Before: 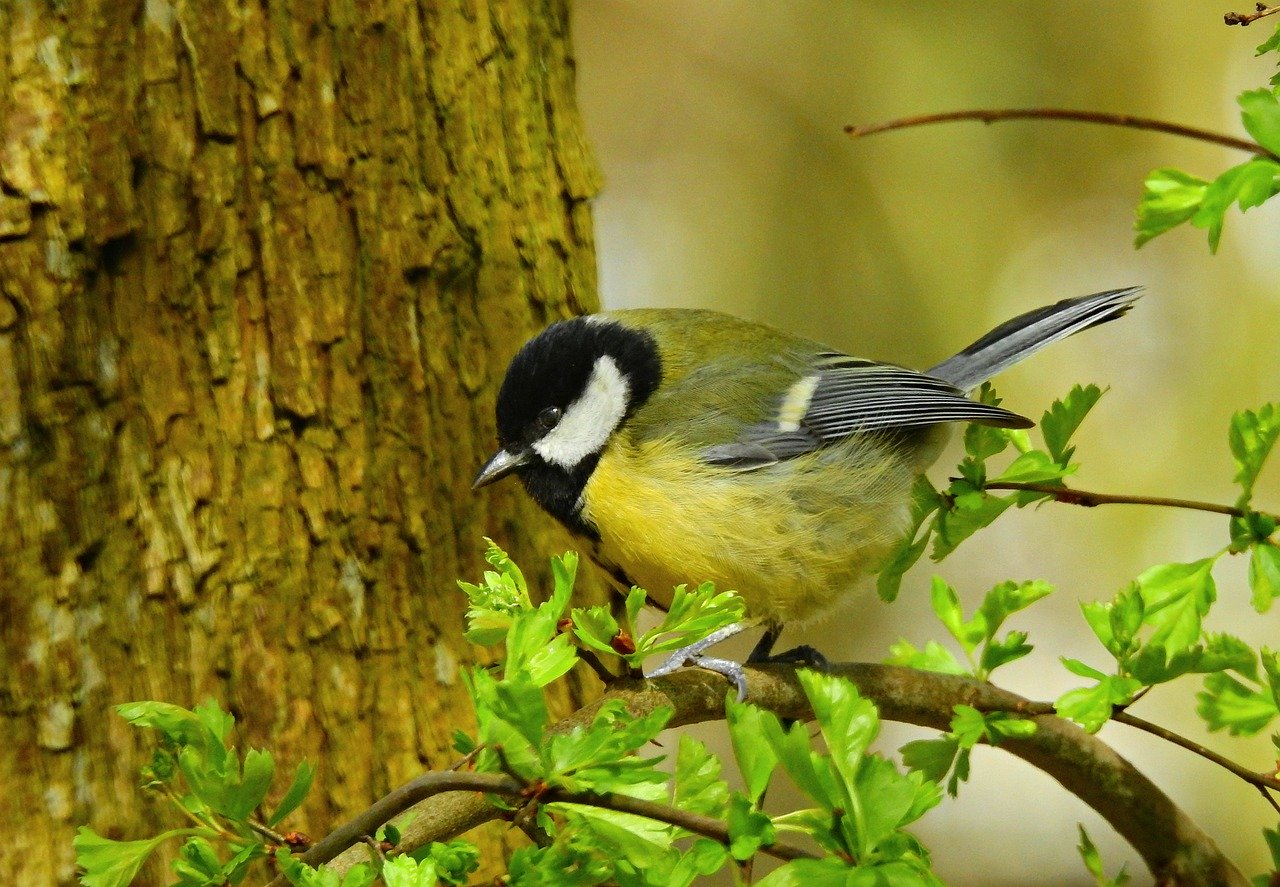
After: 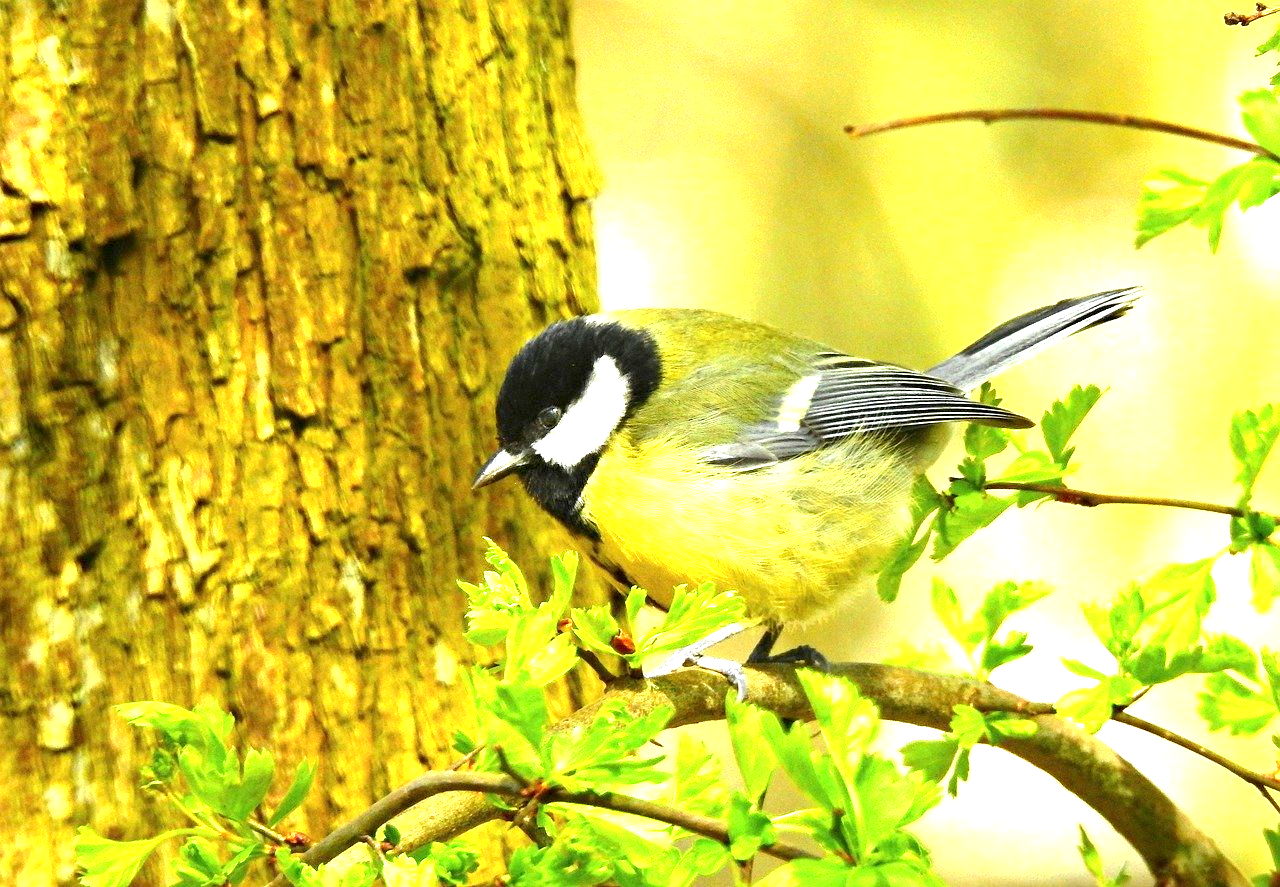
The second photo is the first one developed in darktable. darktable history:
exposure: black level correction 0.001, exposure 1.824 EV, compensate exposure bias true, compensate highlight preservation false
